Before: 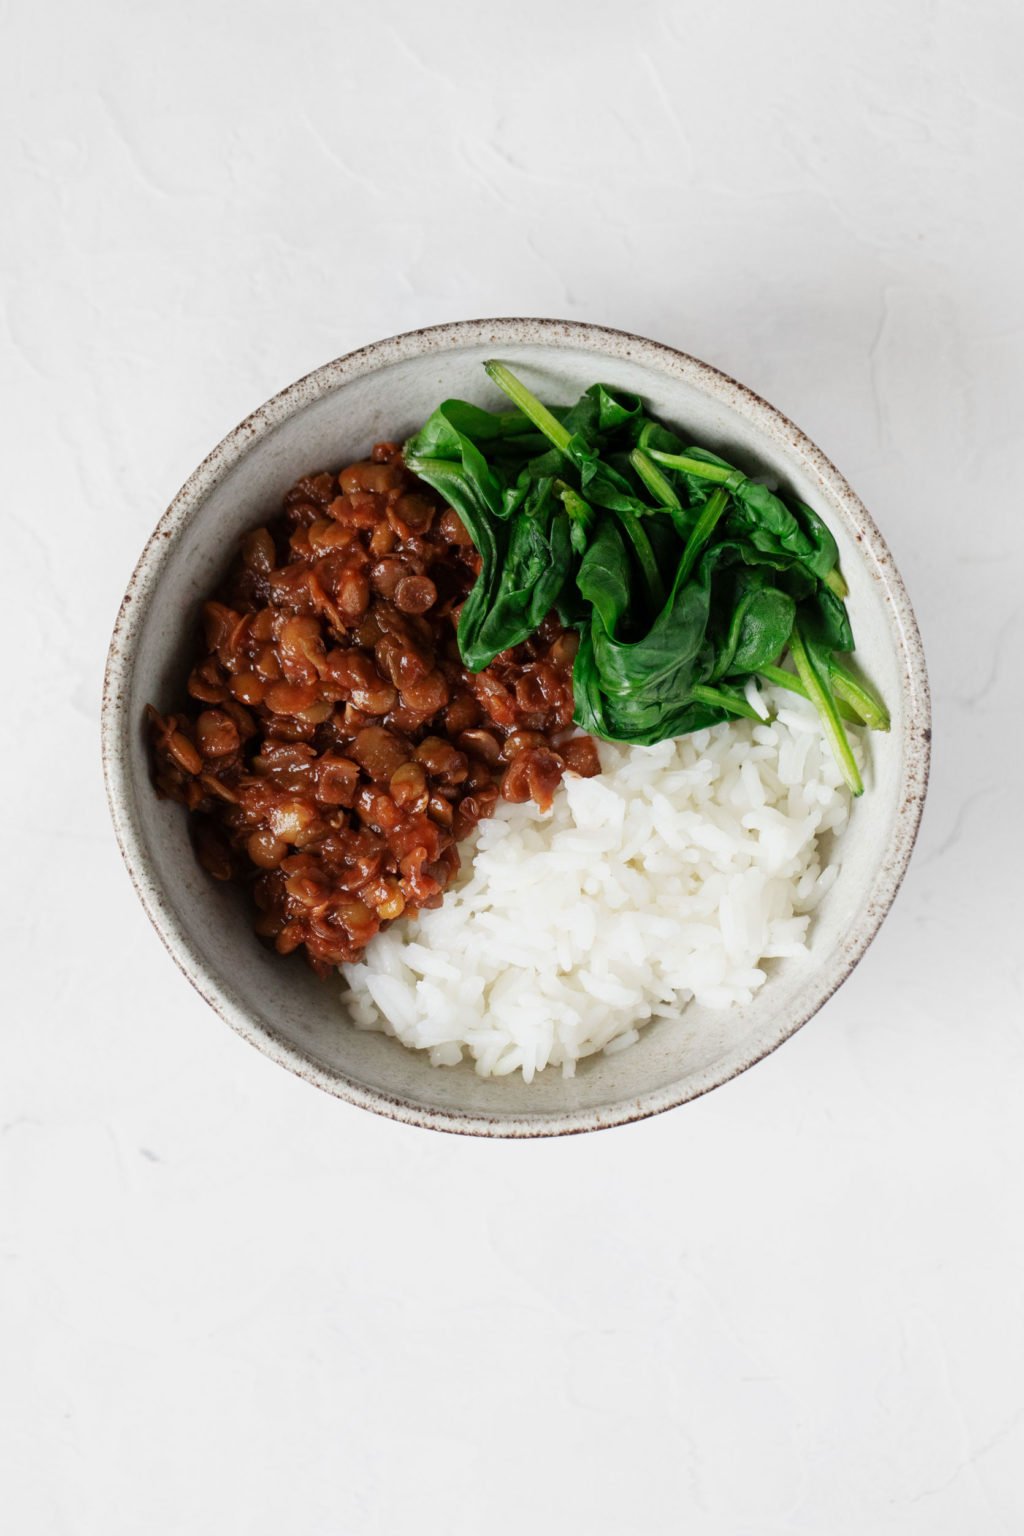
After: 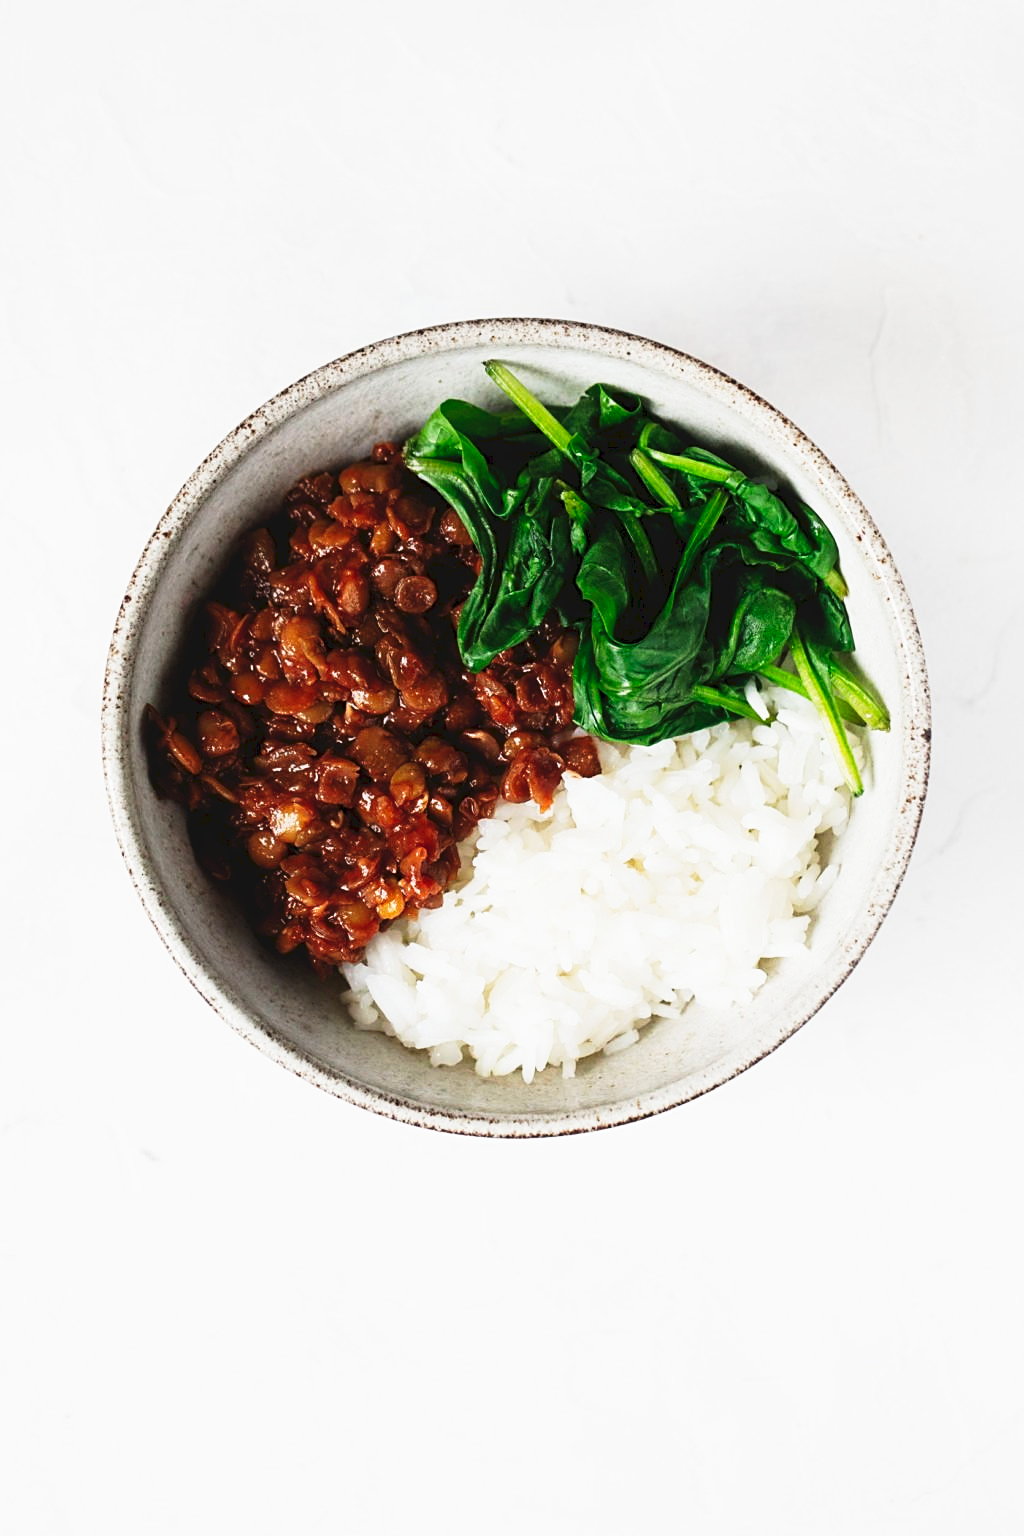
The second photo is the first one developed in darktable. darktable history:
sharpen: on, module defaults
tone curve: curves: ch0 [(0, 0) (0.003, 0.063) (0.011, 0.063) (0.025, 0.063) (0.044, 0.066) (0.069, 0.071) (0.1, 0.09) (0.136, 0.116) (0.177, 0.144) (0.224, 0.192) (0.277, 0.246) (0.335, 0.311) (0.399, 0.399) (0.468, 0.49) (0.543, 0.589) (0.623, 0.709) (0.709, 0.827) (0.801, 0.918) (0.898, 0.969) (1, 1)], preserve colors none
